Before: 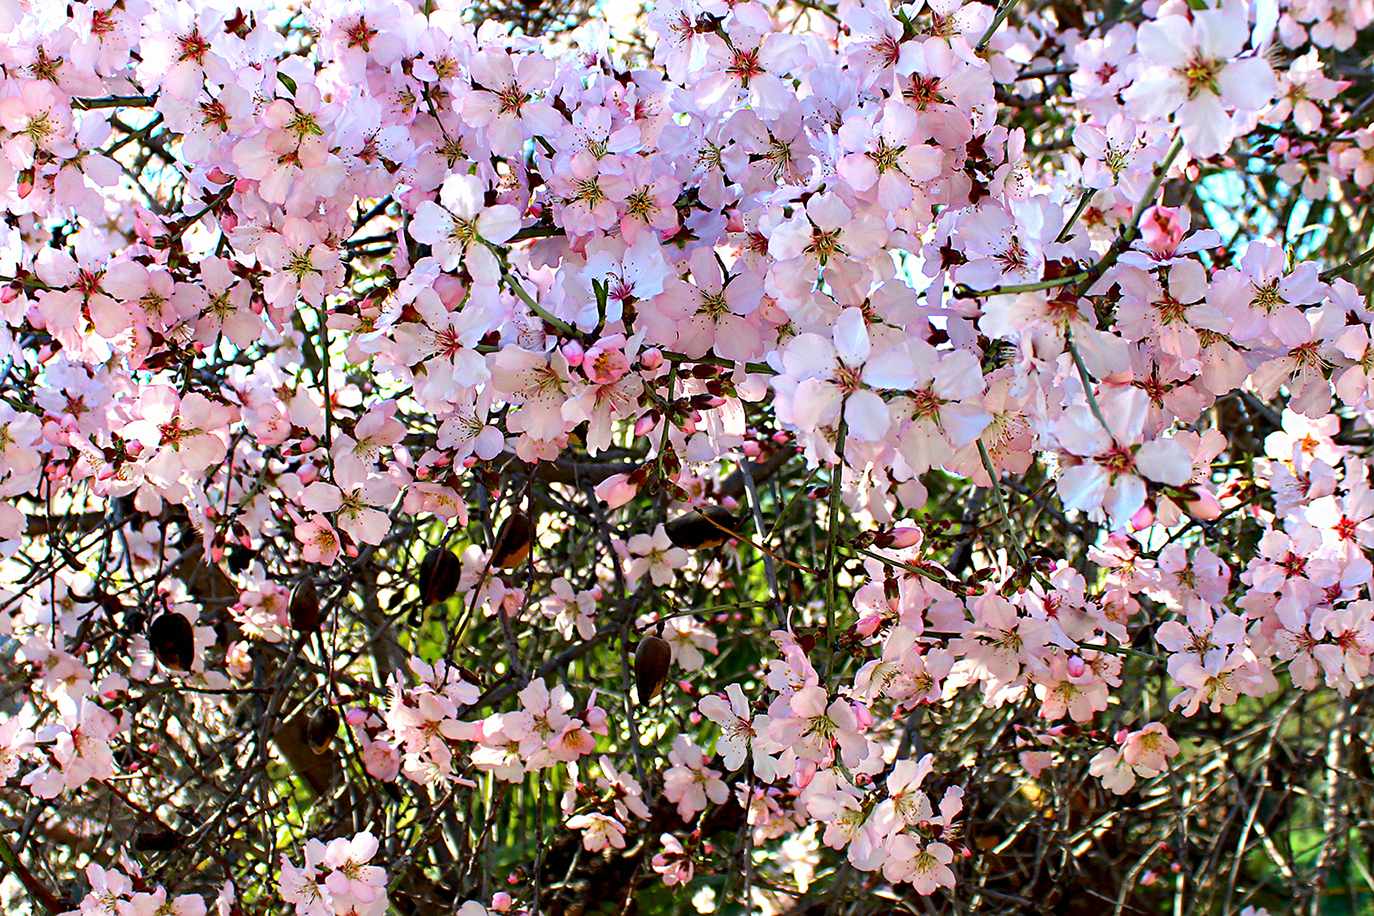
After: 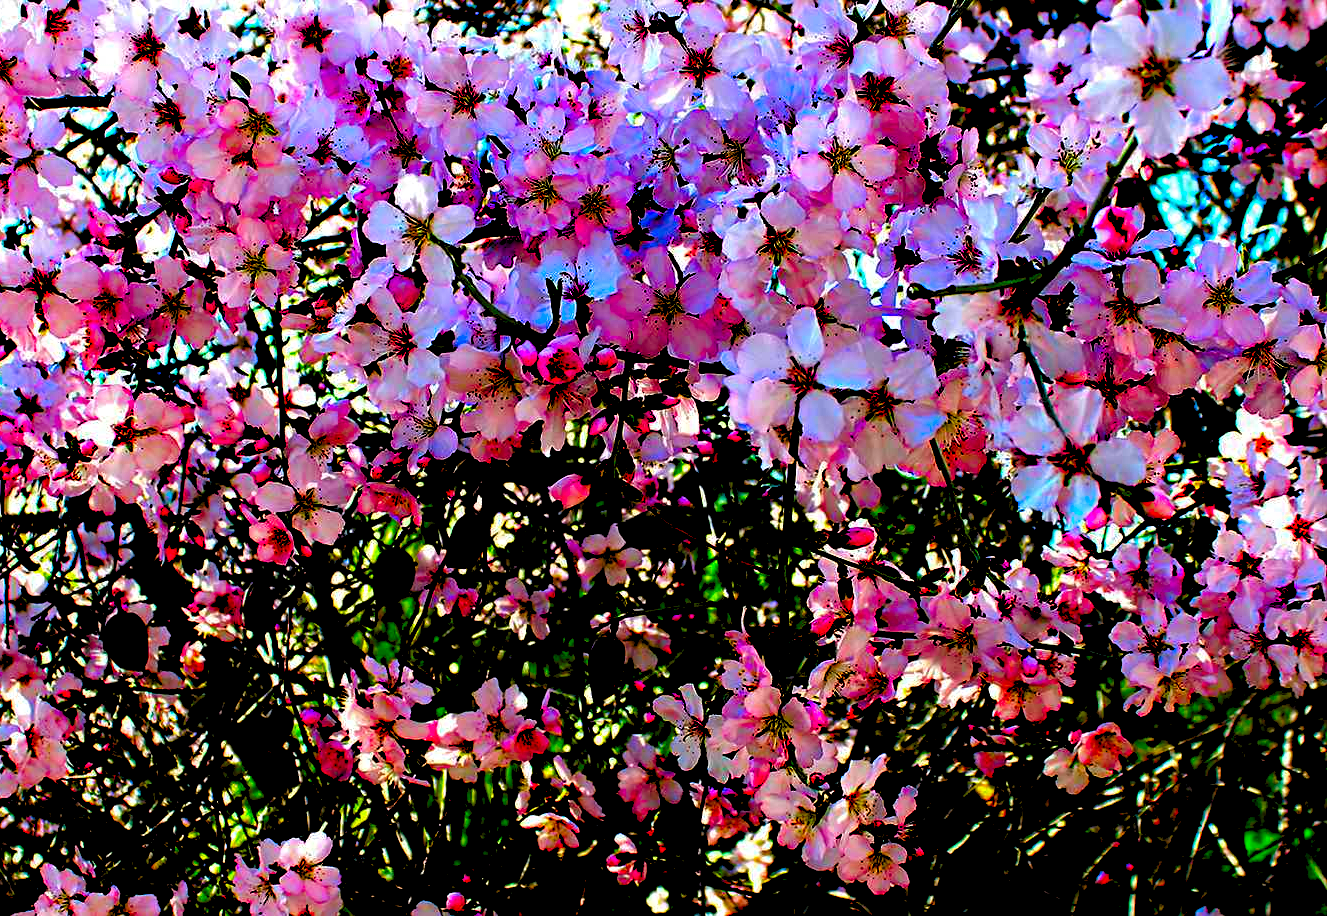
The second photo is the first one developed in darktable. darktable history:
shadows and highlights: shadows 10.35, white point adjustment 1.03, highlights -39.91
crop and rotate: left 3.386%
contrast brightness saturation: brightness -0.991, saturation 0.993
levels: levels [0.093, 0.434, 0.988]
